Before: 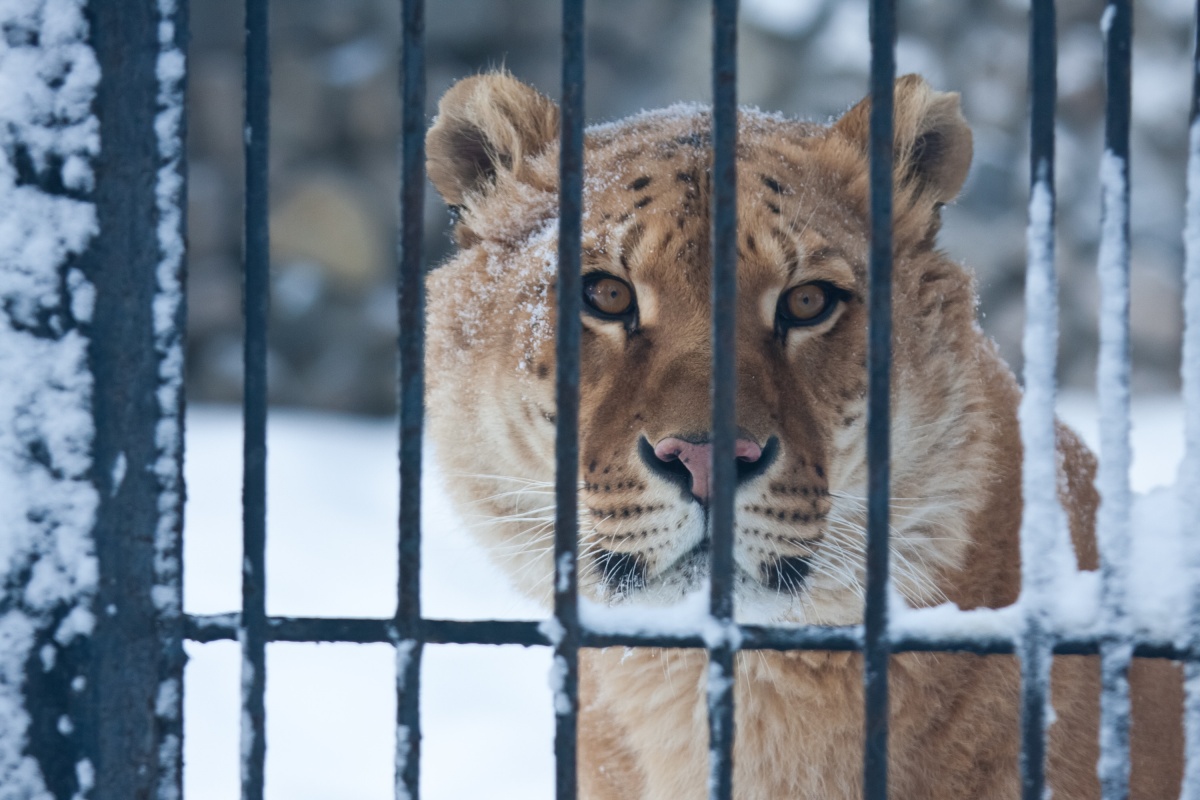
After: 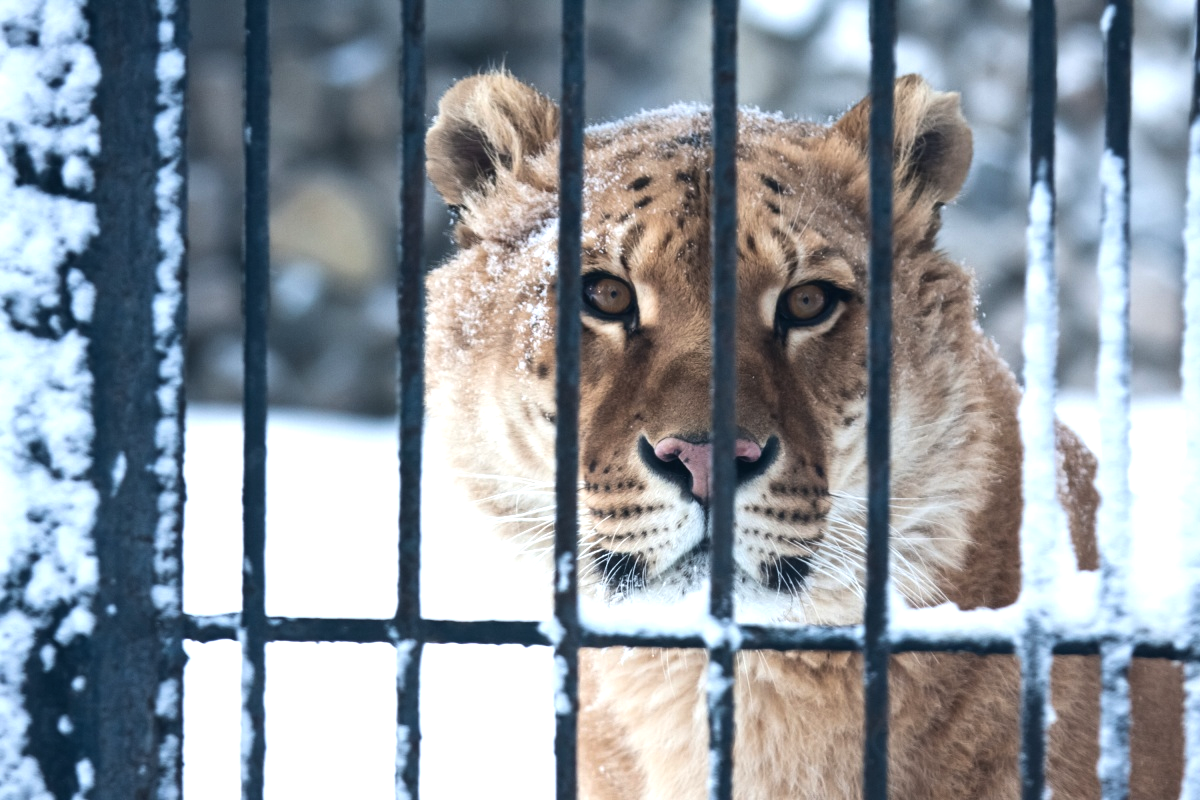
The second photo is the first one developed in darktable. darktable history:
exposure: exposure 0.2 EV, compensate highlight preservation false
tone equalizer: -8 EV -0.75 EV, -7 EV -0.7 EV, -6 EV -0.6 EV, -5 EV -0.4 EV, -3 EV 0.4 EV, -2 EV 0.6 EV, -1 EV 0.7 EV, +0 EV 0.75 EV, edges refinement/feathering 500, mask exposure compensation -1.57 EV, preserve details no
